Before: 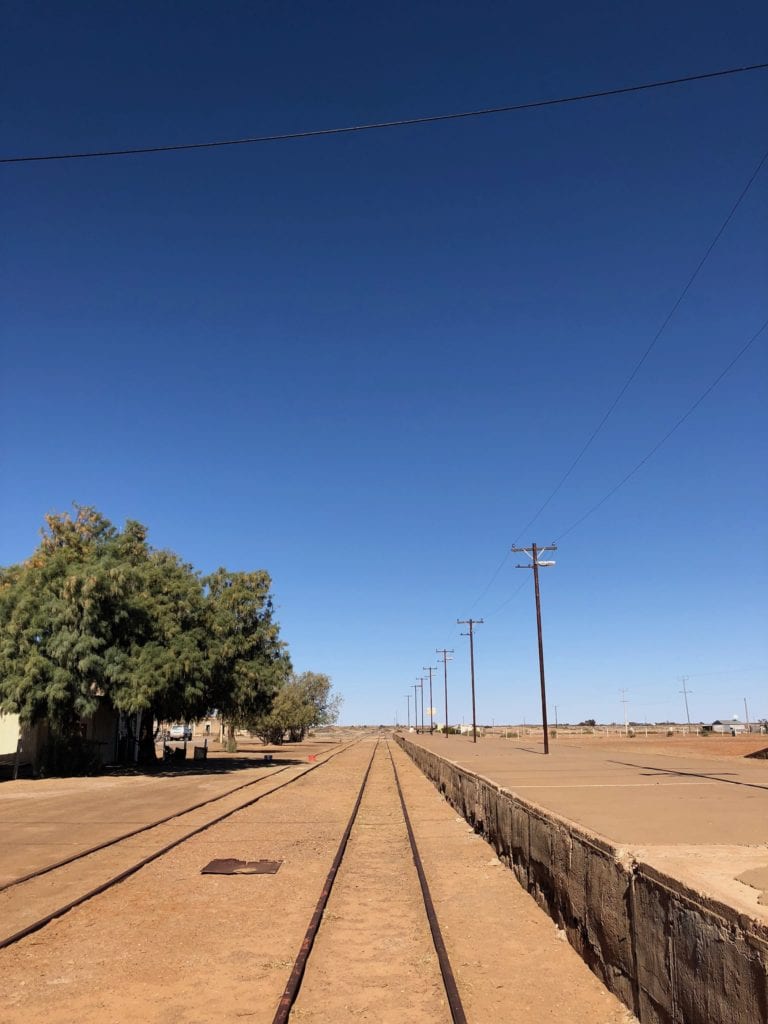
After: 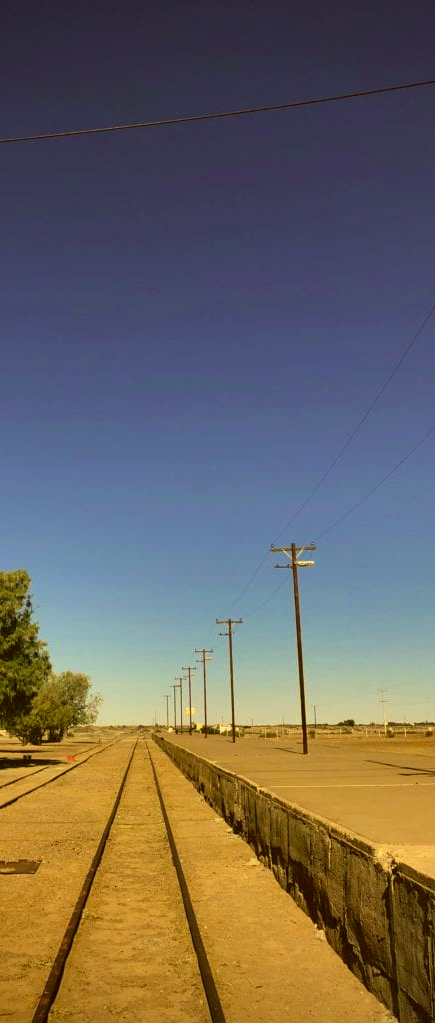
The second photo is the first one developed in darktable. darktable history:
shadows and highlights: shadows 20.91, highlights -82.73, soften with gaussian
vignetting: fall-off start 97.23%, saturation -0.024, center (-0.033, -0.042), width/height ratio 1.179, unbound false
crop: left 31.458%, top 0%, right 11.876%
color correction: highlights a* 0.162, highlights b* 29.53, shadows a* -0.162, shadows b* 21.09
velvia: strength 67.07%, mid-tones bias 0.972
